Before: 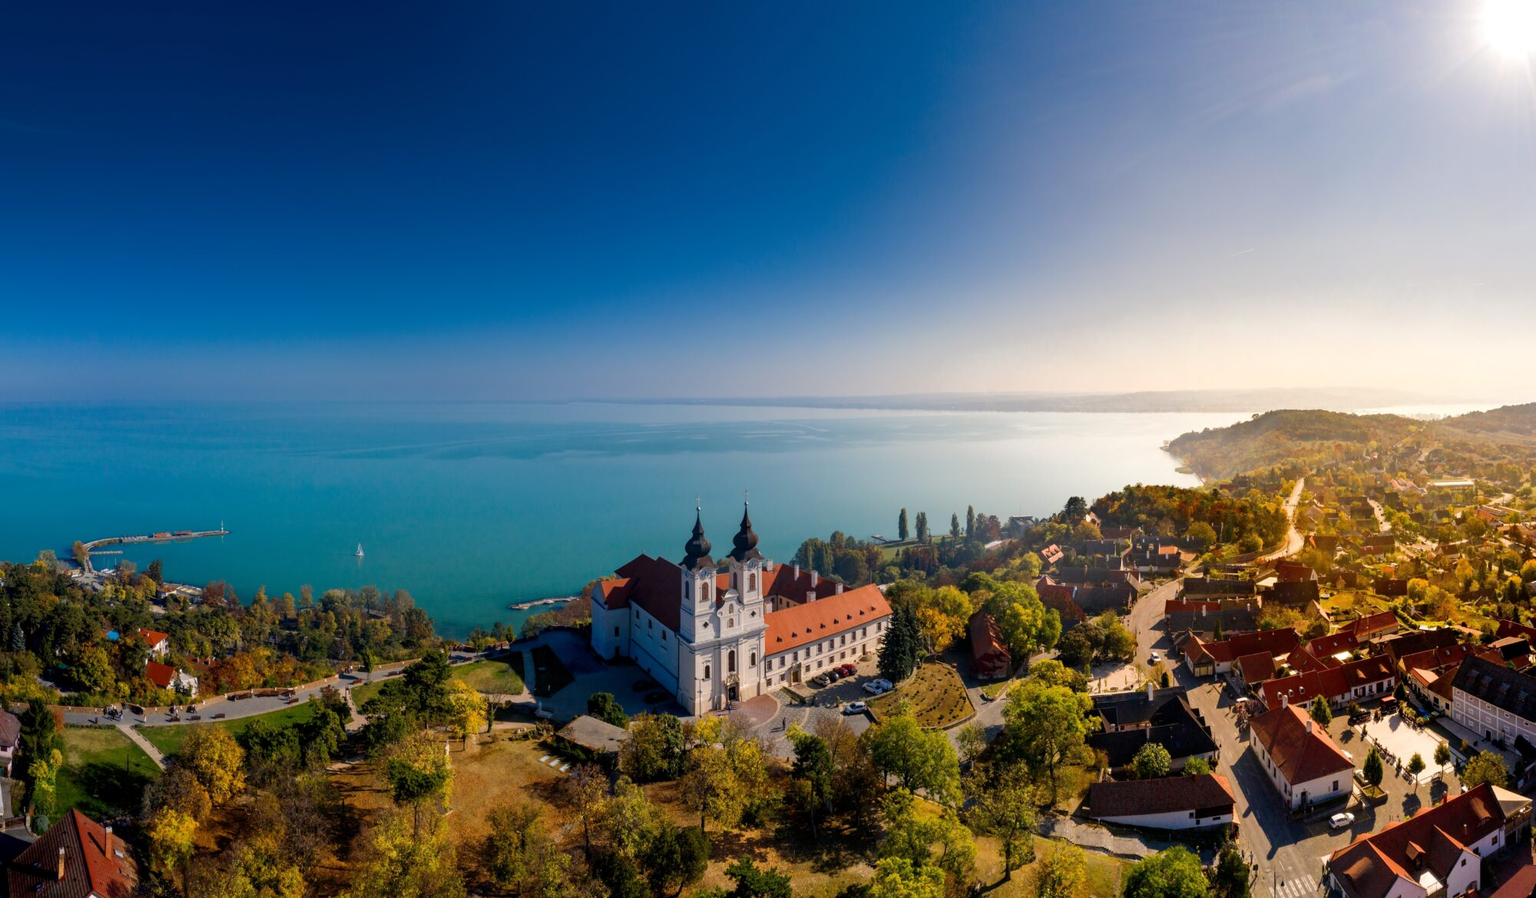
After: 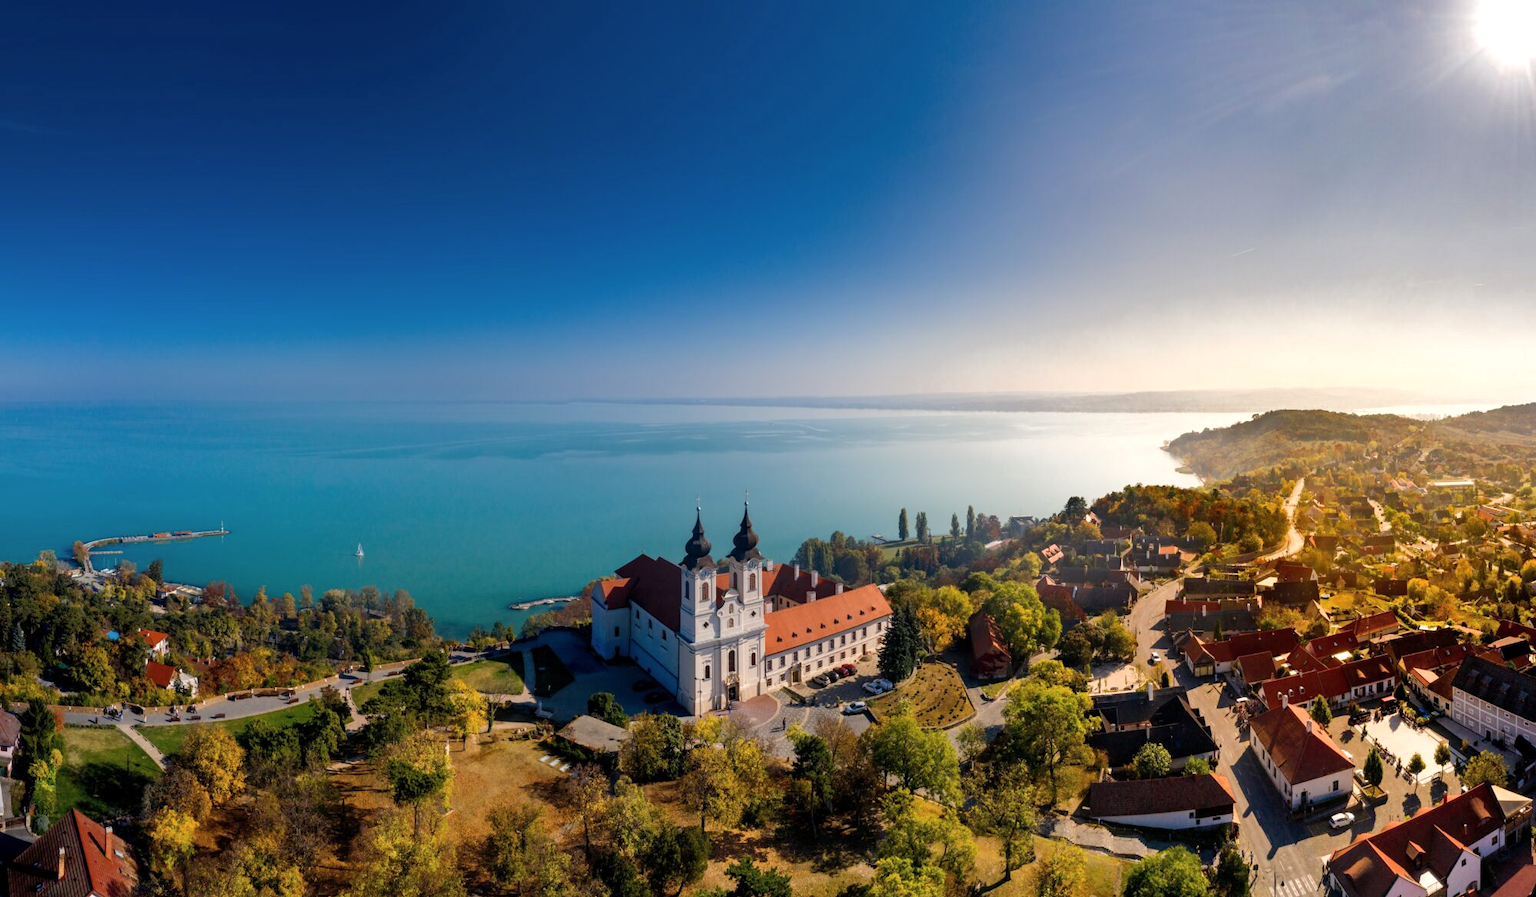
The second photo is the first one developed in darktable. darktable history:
shadows and highlights: radius 172.86, shadows 27.66, white point adjustment 3.27, highlights -68.72, soften with gaussian
